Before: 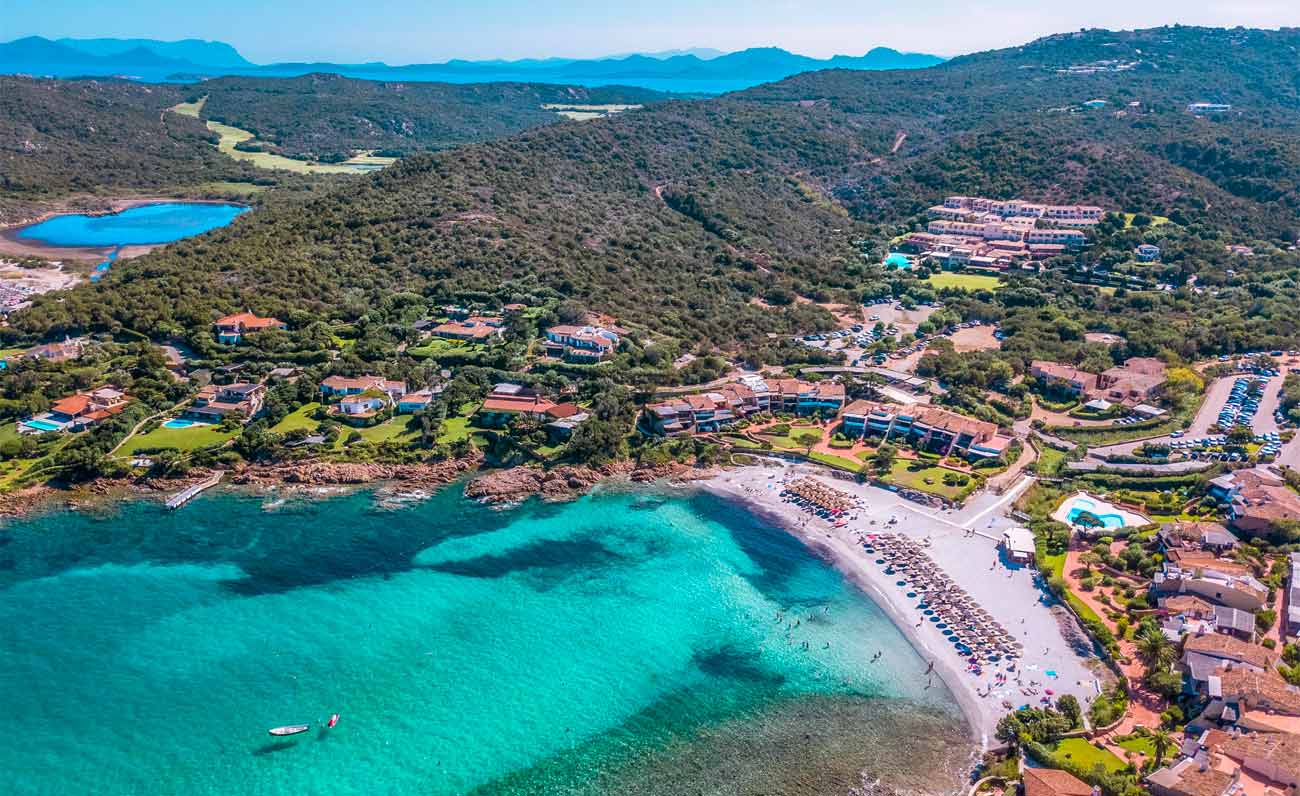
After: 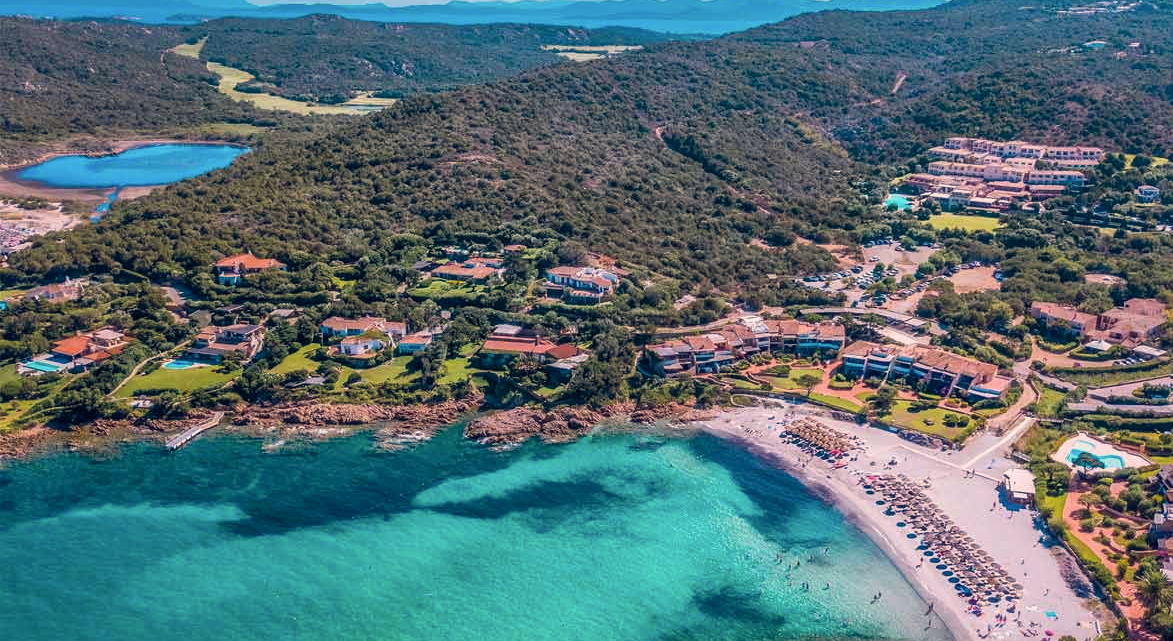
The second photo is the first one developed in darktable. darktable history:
crop: top 7.49%, right 9.717%, bottom 11.943%
exposure: exposure -0.116 EV, compensate exposure bias true, compensate highlight preservation false
contrast brightness saturation: contrast 0.01, saturation -0.05
color balance rgb: shadows lift › hue 87.51°, highlights gain › chroma 3.21%, highlights gain › hue 55.1°, global offset › chroma 0.15%, global offset › hue 253.66°, linear chroma grading › global chroma 0.5%
